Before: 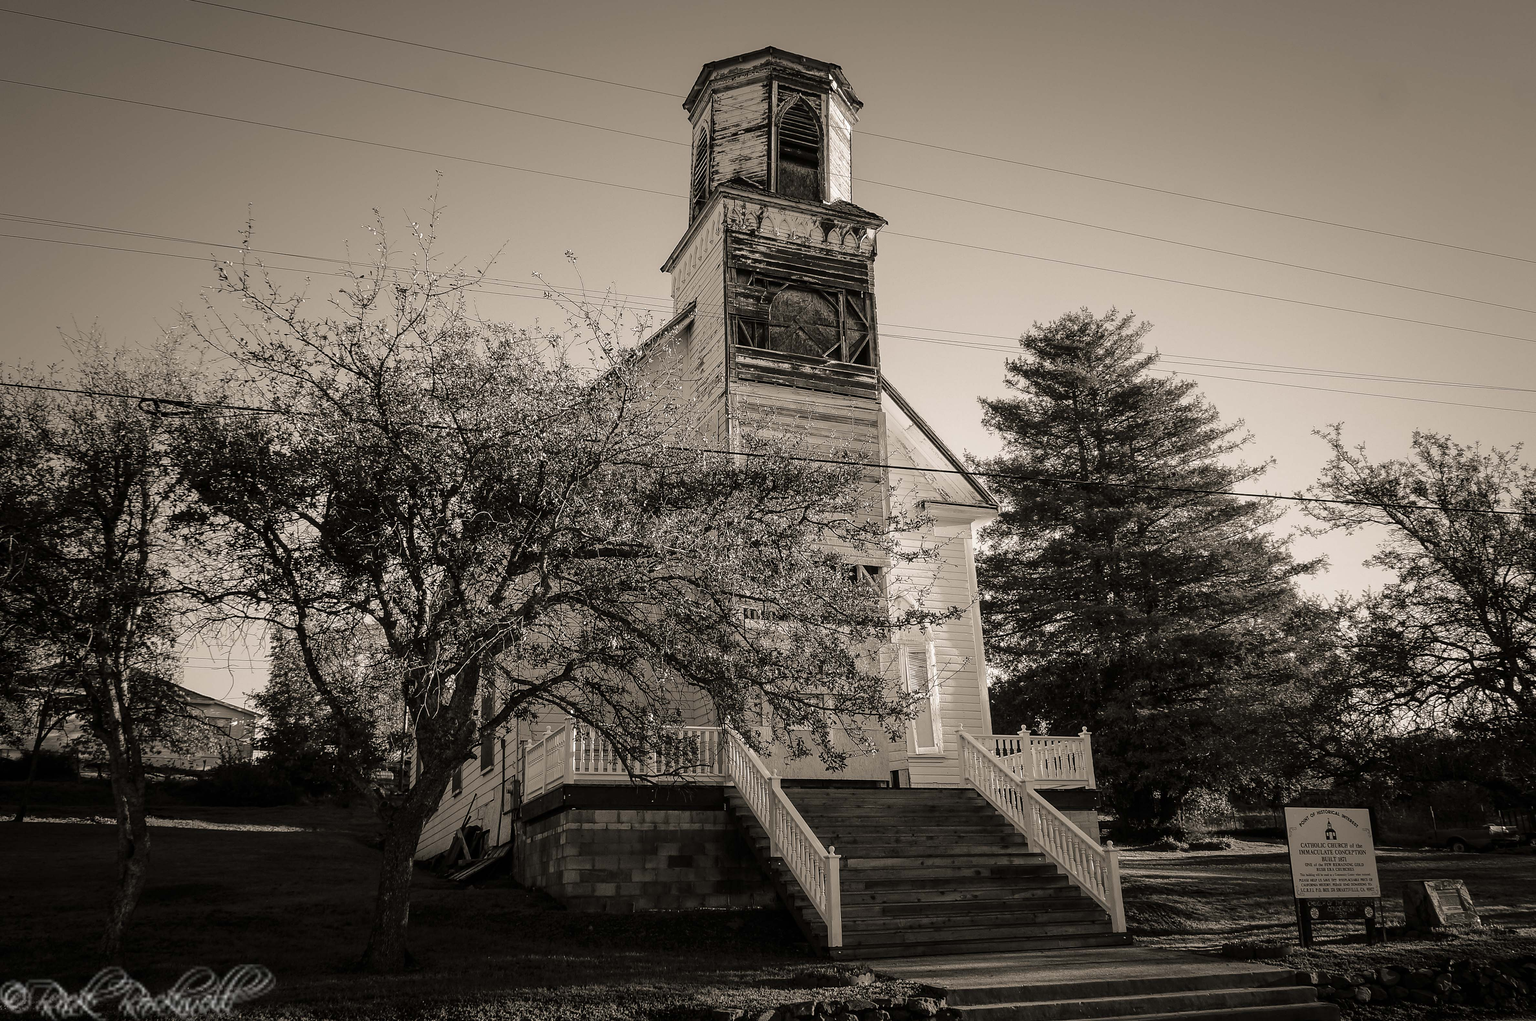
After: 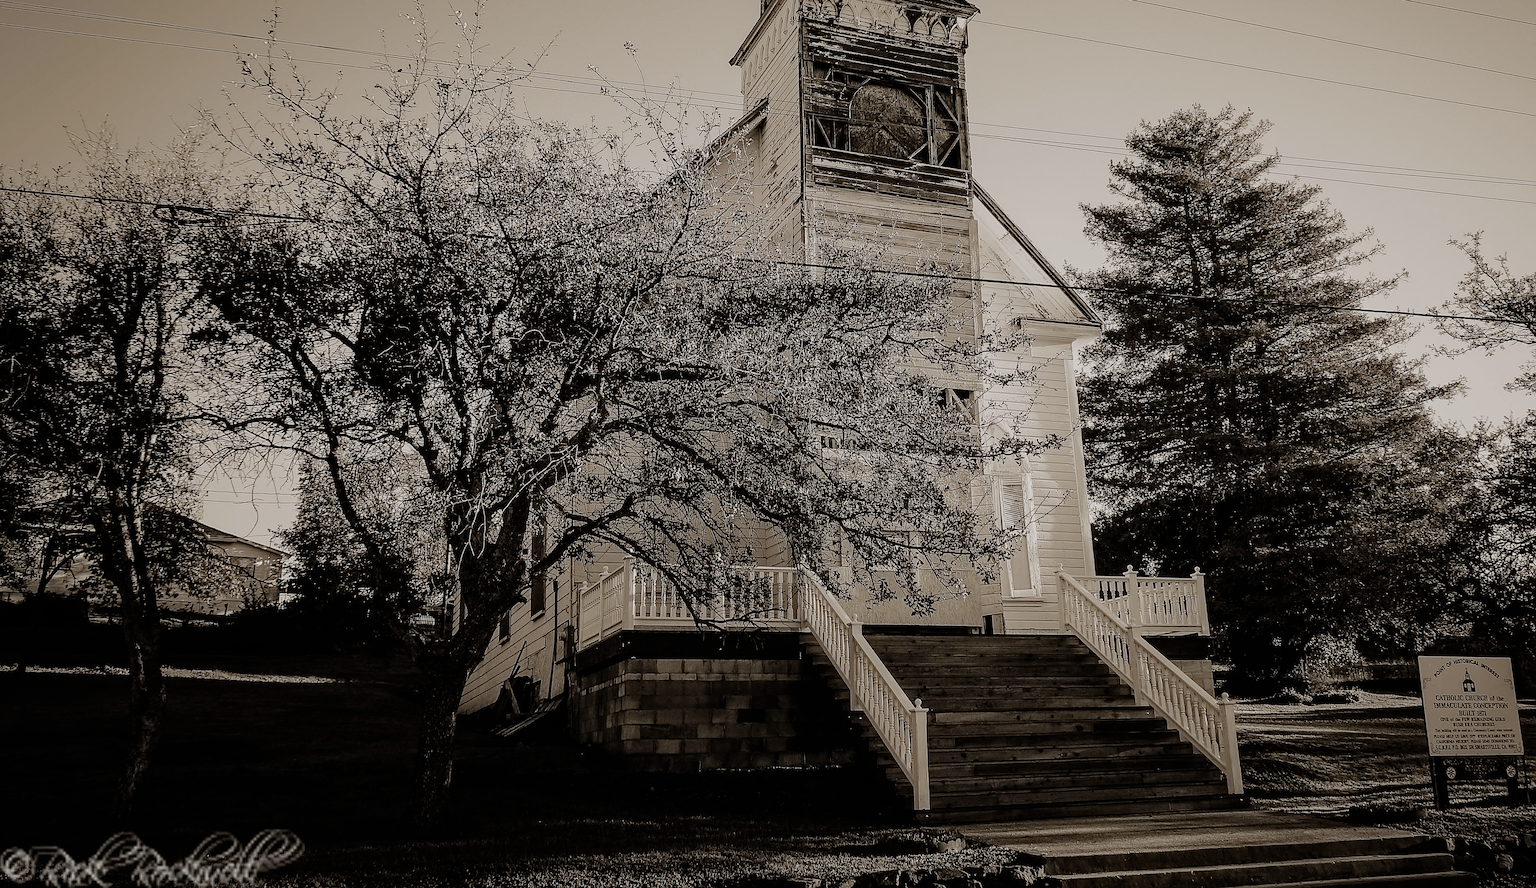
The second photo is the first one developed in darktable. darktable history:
crop: top 20.884%, right 9.369%, bottom 0.26%
sharpen: on, module defaults
filmic rgb: black relative exposure -7.65 EV, white relative exposure 4.56 EV, hardness 3.61, add noise in highlights 0.001, preserve chrominance no, color science v3 (2019), use custom middle-gray values true, contrast in highlights soft
color balance rgb: shadows lift › chroma 2.021%, shadows lift › hue 51.93°, perceptual saturation grading › global saturation 25.431%, global vibrance 14.305%
contrast equalizer: y [[0.5 ×6], [0.5 ×6], [0.5 ×6], [0 ×6], [0, 0.039, 0.251, 0.29, 0.293, 0.292]]
